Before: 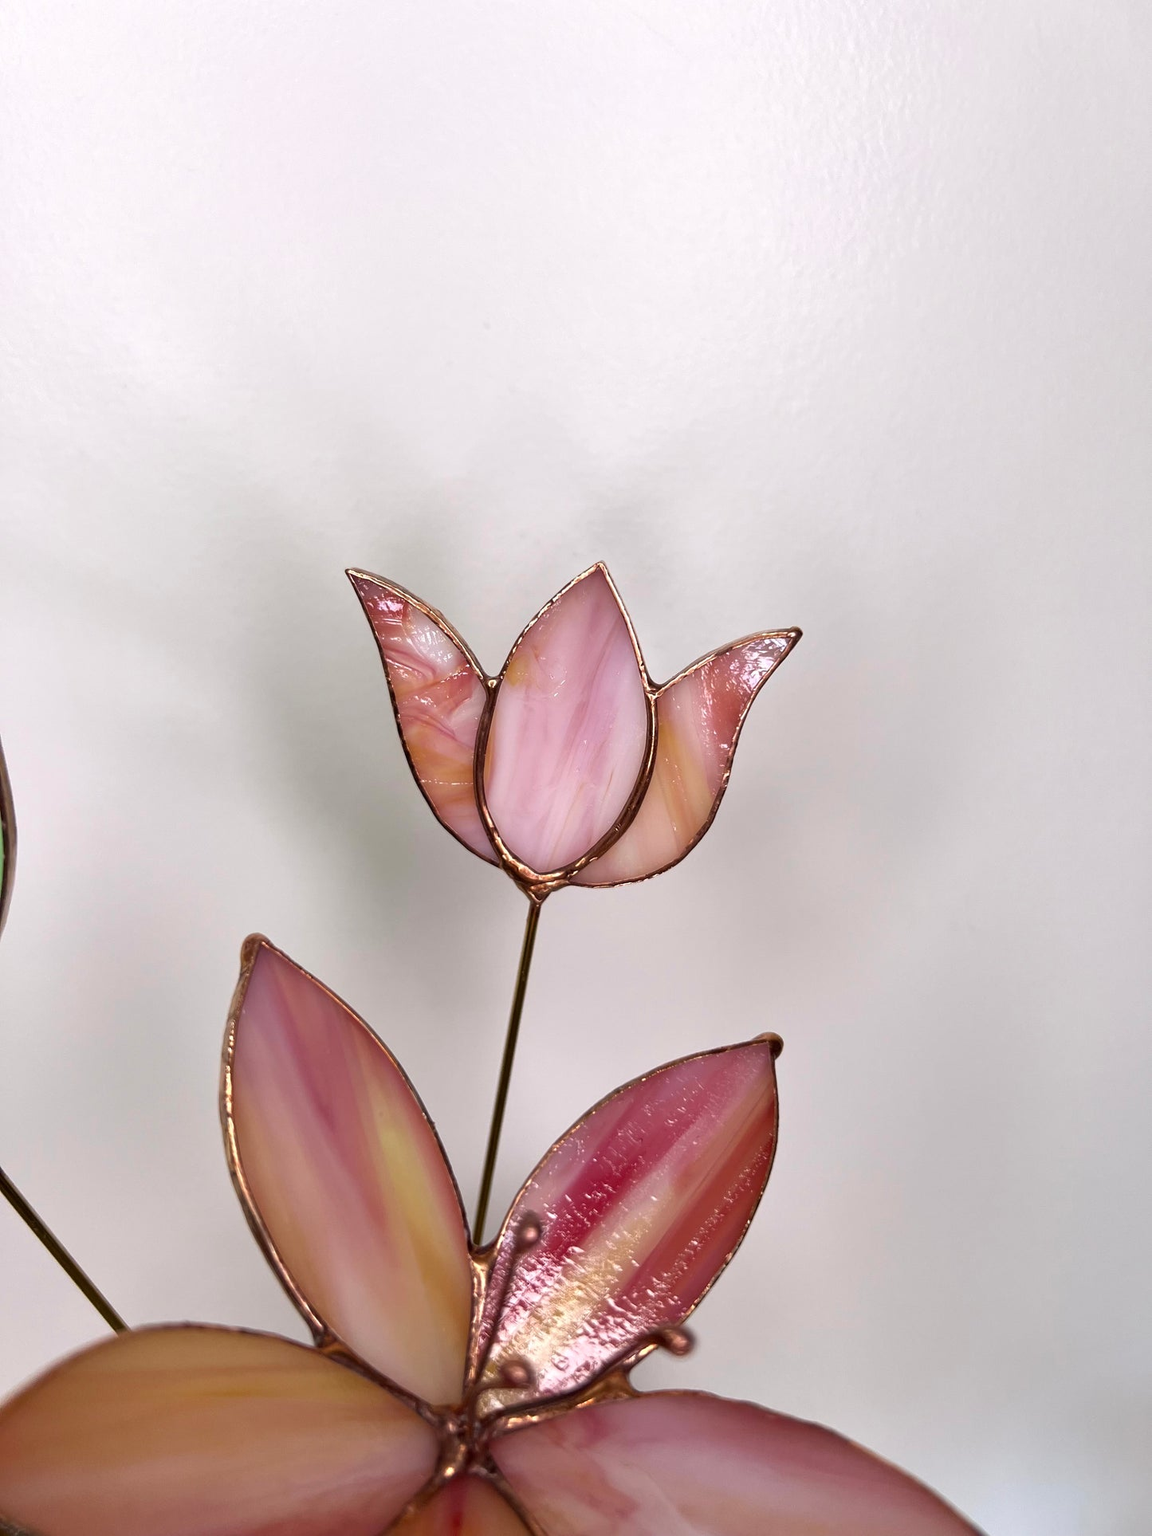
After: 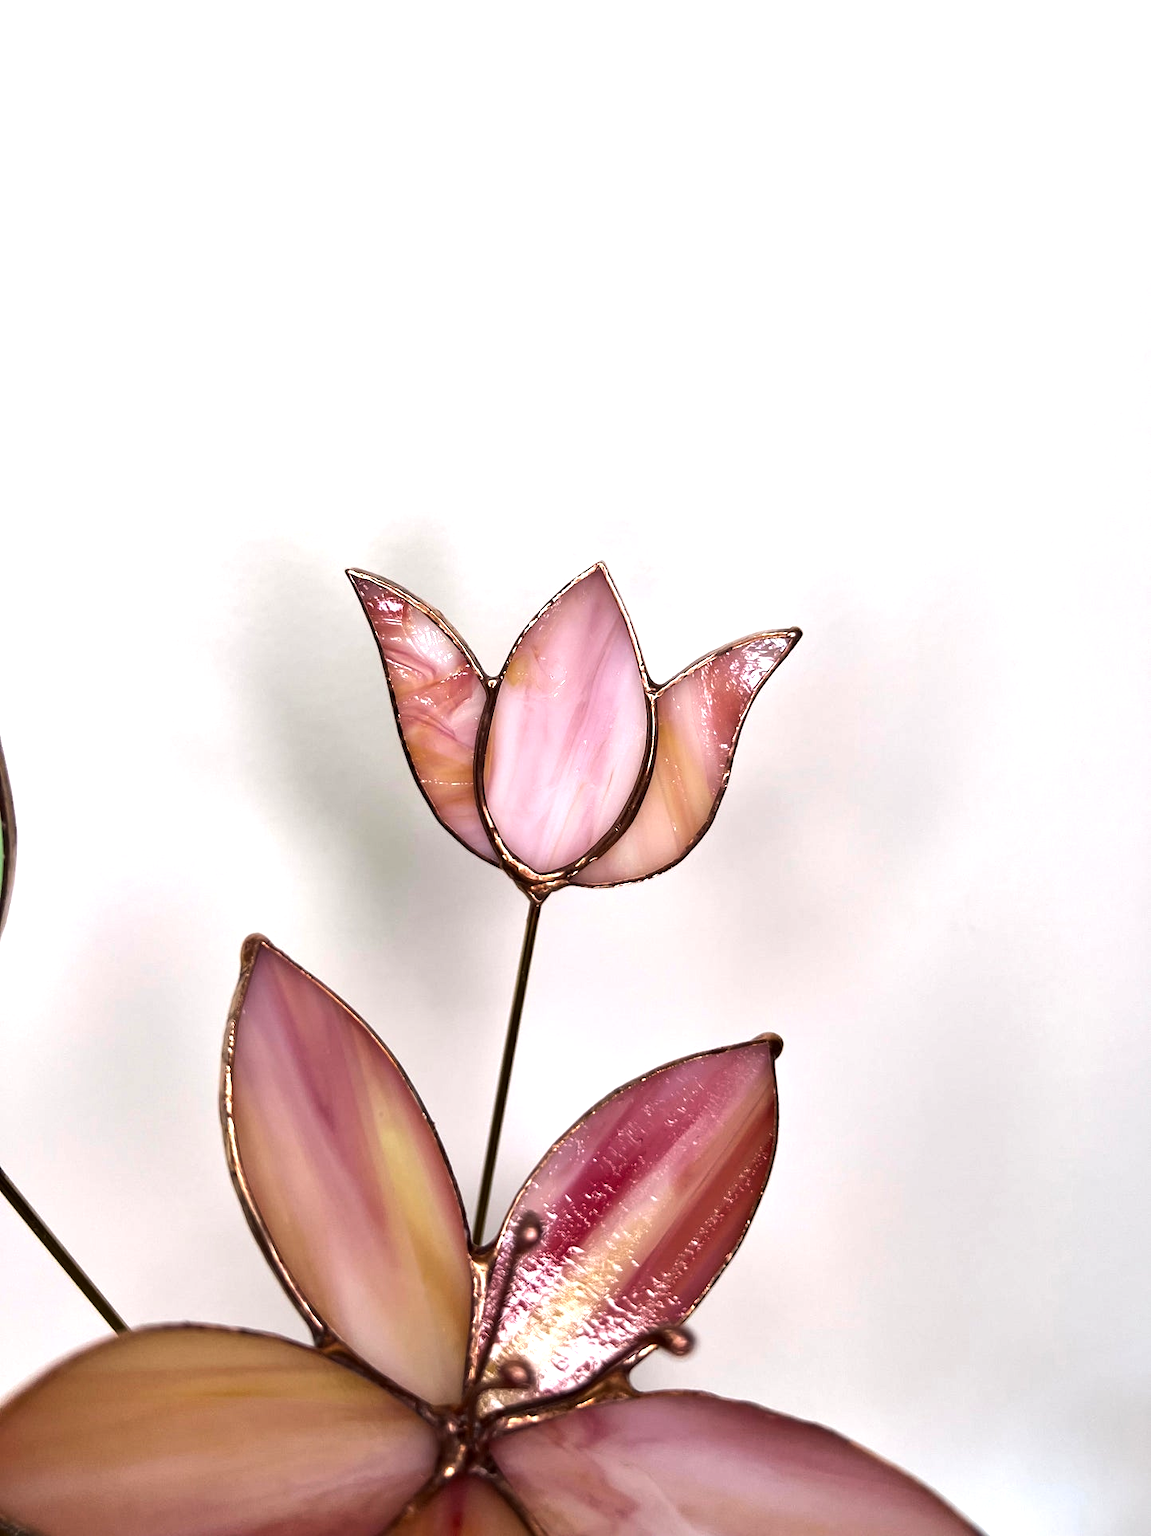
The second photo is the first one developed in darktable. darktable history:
tone equalizer: -8 EV -0.75 EV, -7 EV -0.7 EV, -6 EV -0.6 EV, -5 EV -0.4 EV, -3 EV 0.4 EV, -2 EV 0.6 EV, -1 EV 0.7 EV, +0 EV 0.75 EV, edges refinement/feathering 500, mask exposure compensation -1.57 EV, preserve details no
local contrast: mode bilateral grid, contrast 20, coarseness 50, detail 120%, midtone range 0.2
